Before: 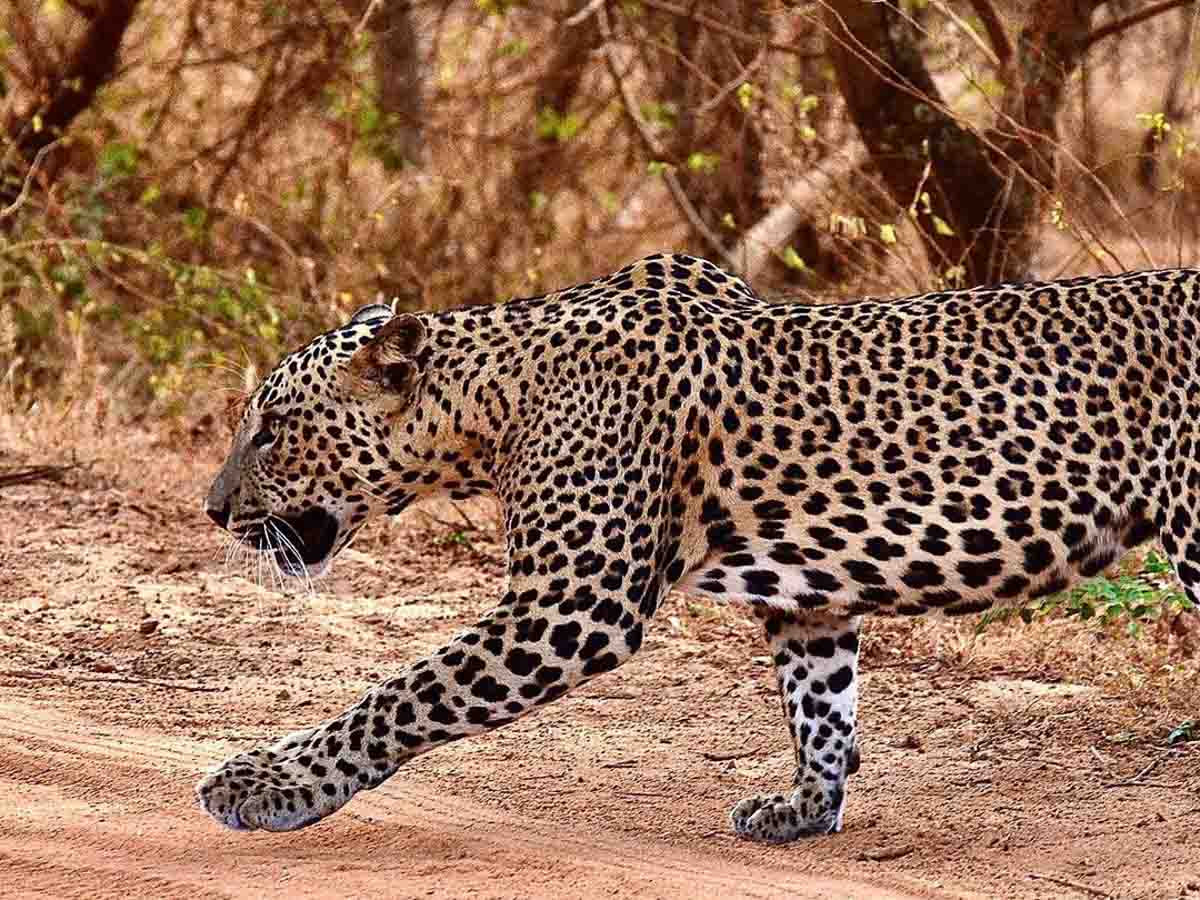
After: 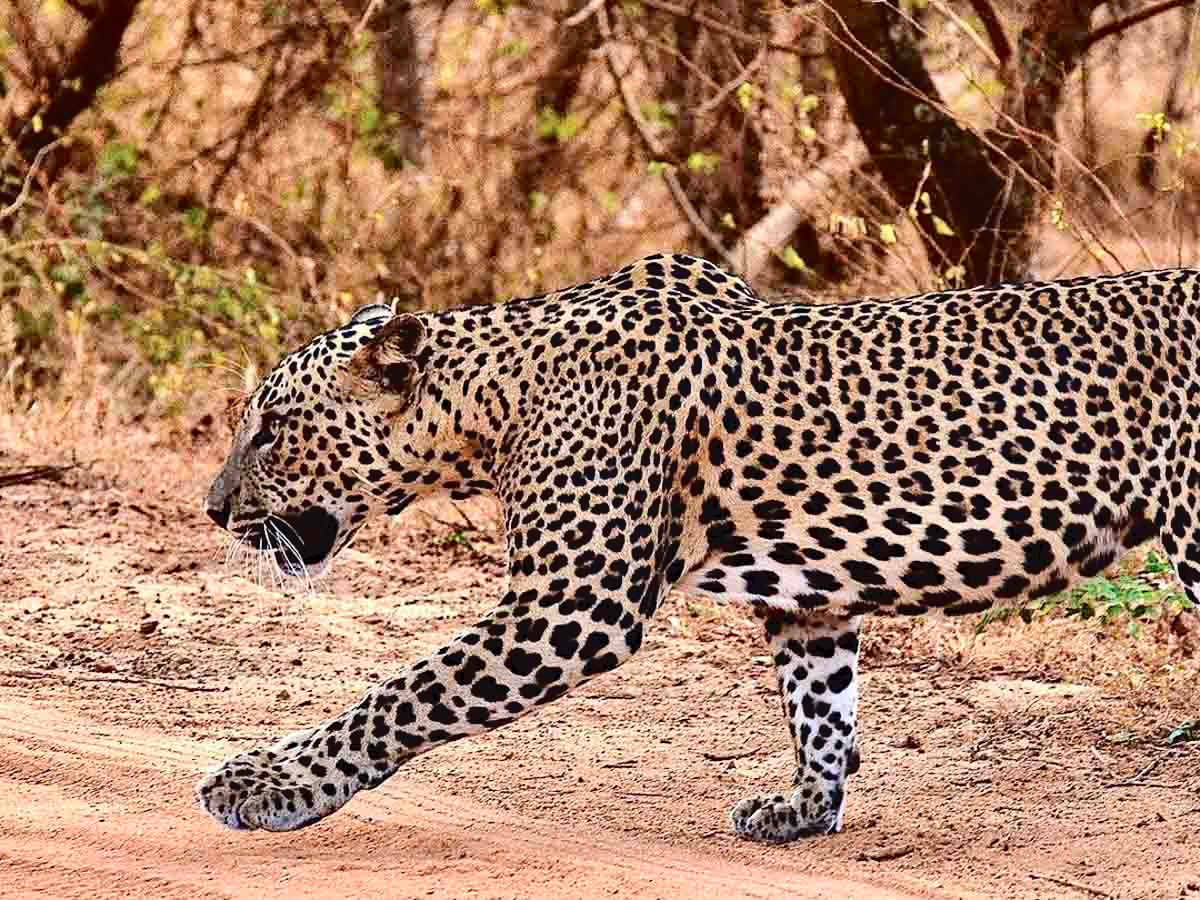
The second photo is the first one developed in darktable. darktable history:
tone curve: curves: ch0 [(0, 0) (0.003, 0.044) (0.011, 0.045) (0.025, 0.048) (0.044, 0.051) (0.069, 0.065) (0.1, 0.08) (0.136, 0.108) (0.177, 0.152) (0.224, 0.216) (0.277, 0.305) (0.335, 0.392) (0.399, 0.481) (0.468, 0.579) (0.543, 0.658) (0.623, 0.729) (0.709, 0.8) (0.801, 0.867) (0.898, 0.93) (1, 1)], color space Lab, independent channels, preserve colors none
haze removal: compatibility mode true, adaptive false
